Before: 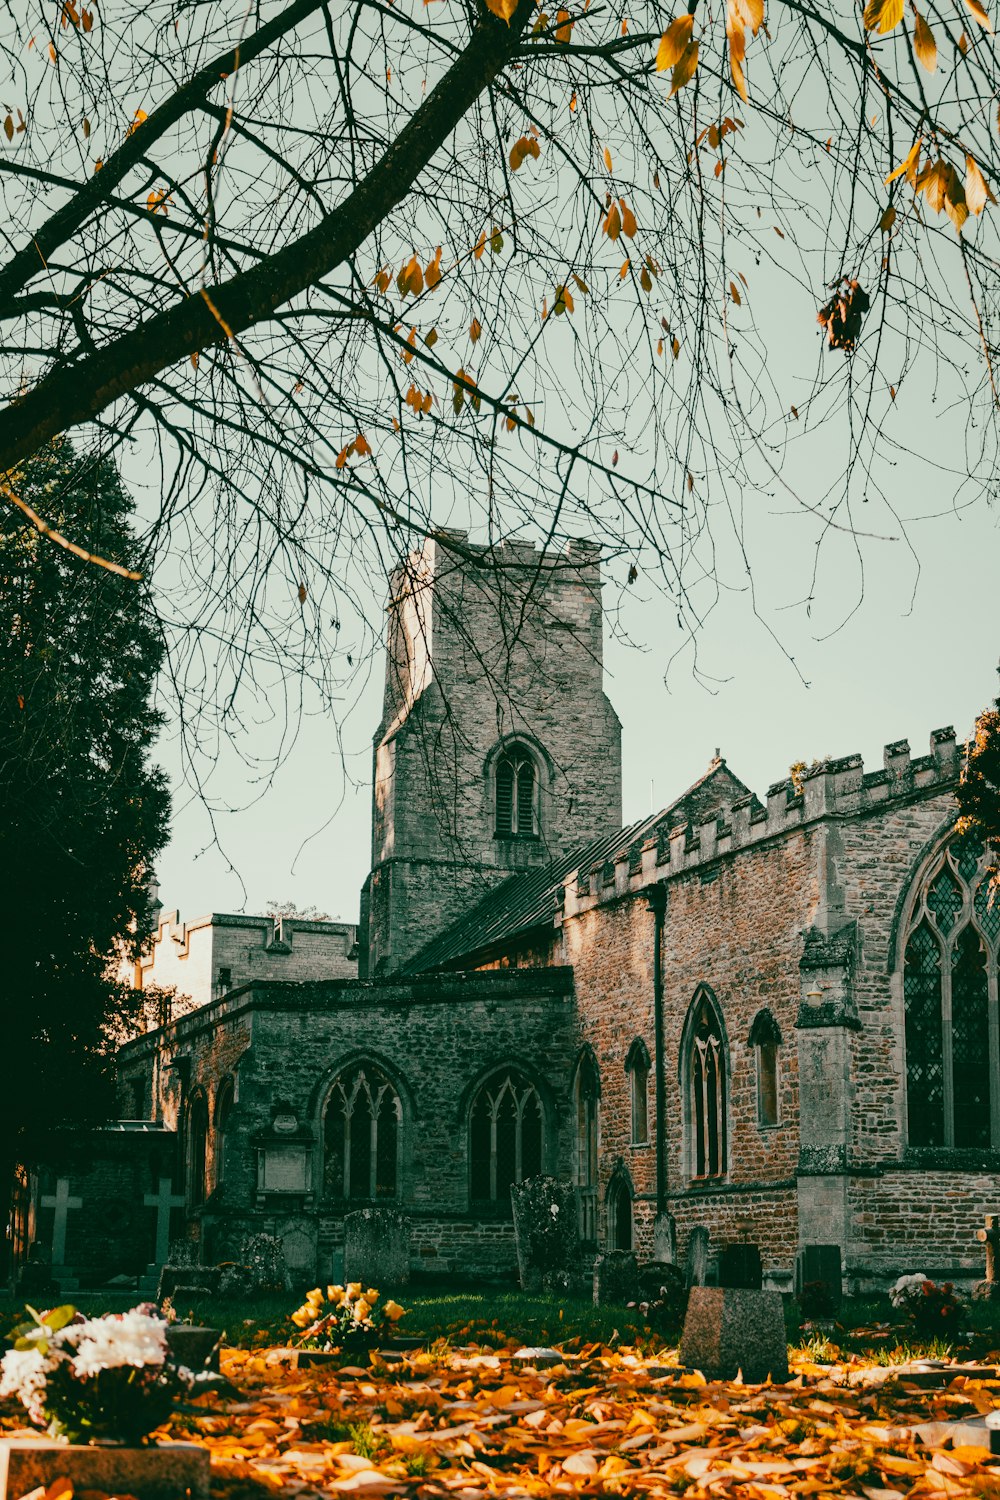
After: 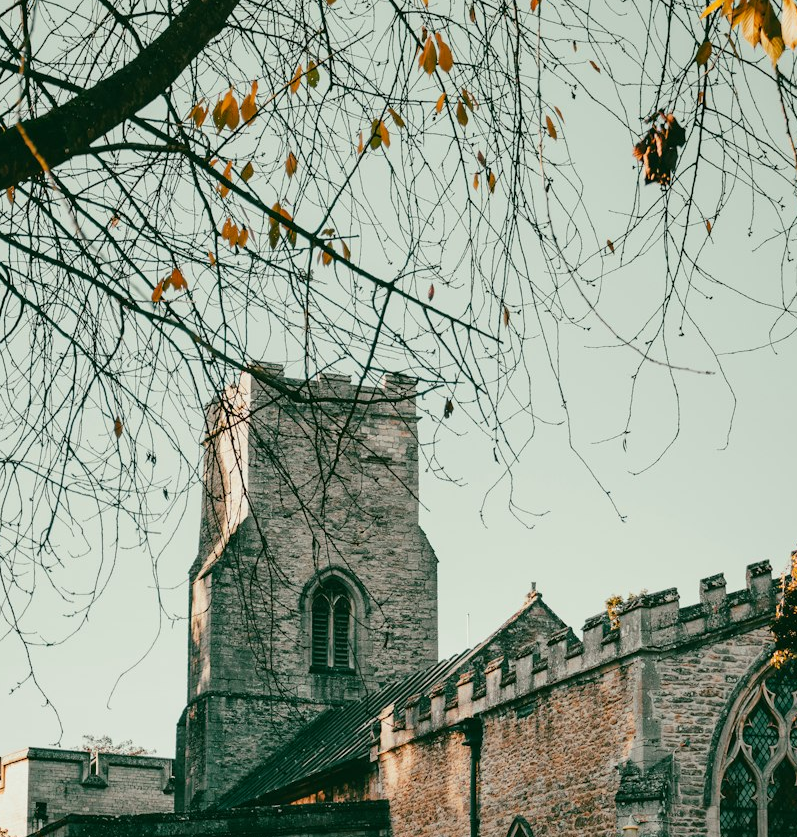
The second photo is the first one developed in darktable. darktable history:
crop: left 18.421%, top 11.096%, right 1.849%, bottom 33.095%
